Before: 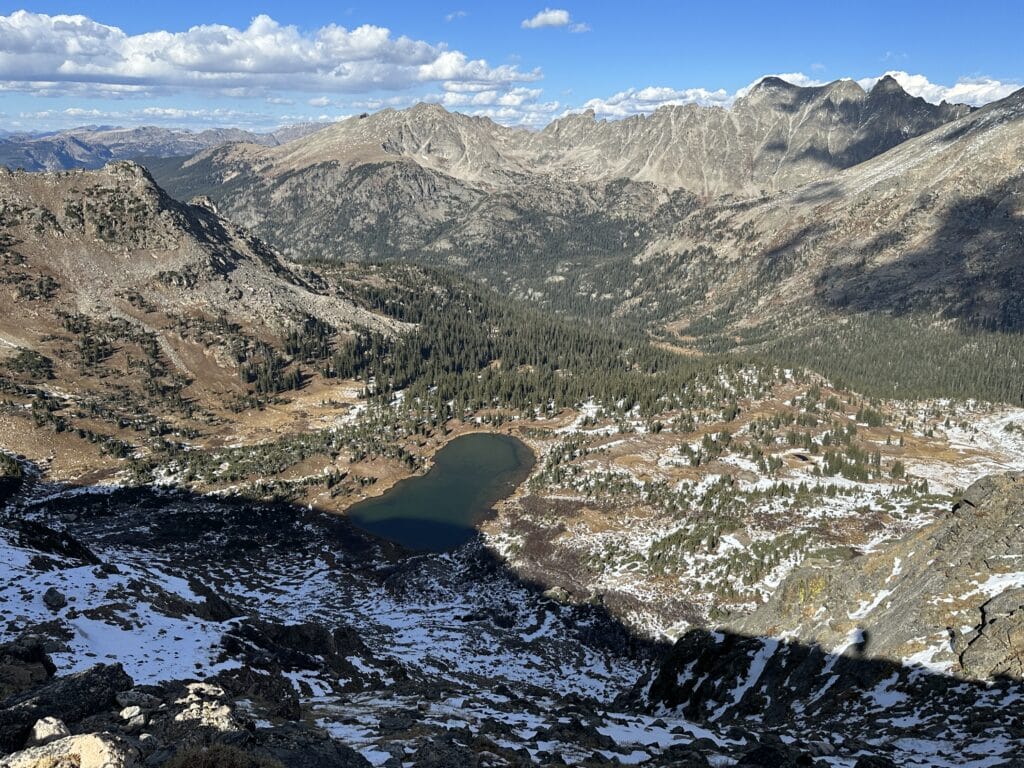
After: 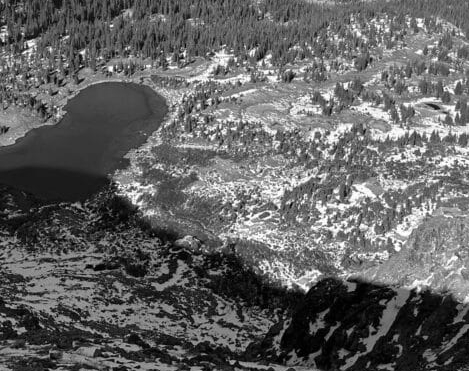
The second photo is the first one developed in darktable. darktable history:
monochrome: a 32, b 64, size 2.3, highlights 1
crop: left 35.976%, top 45.819%, right 18.162%, bottom 5.807%
